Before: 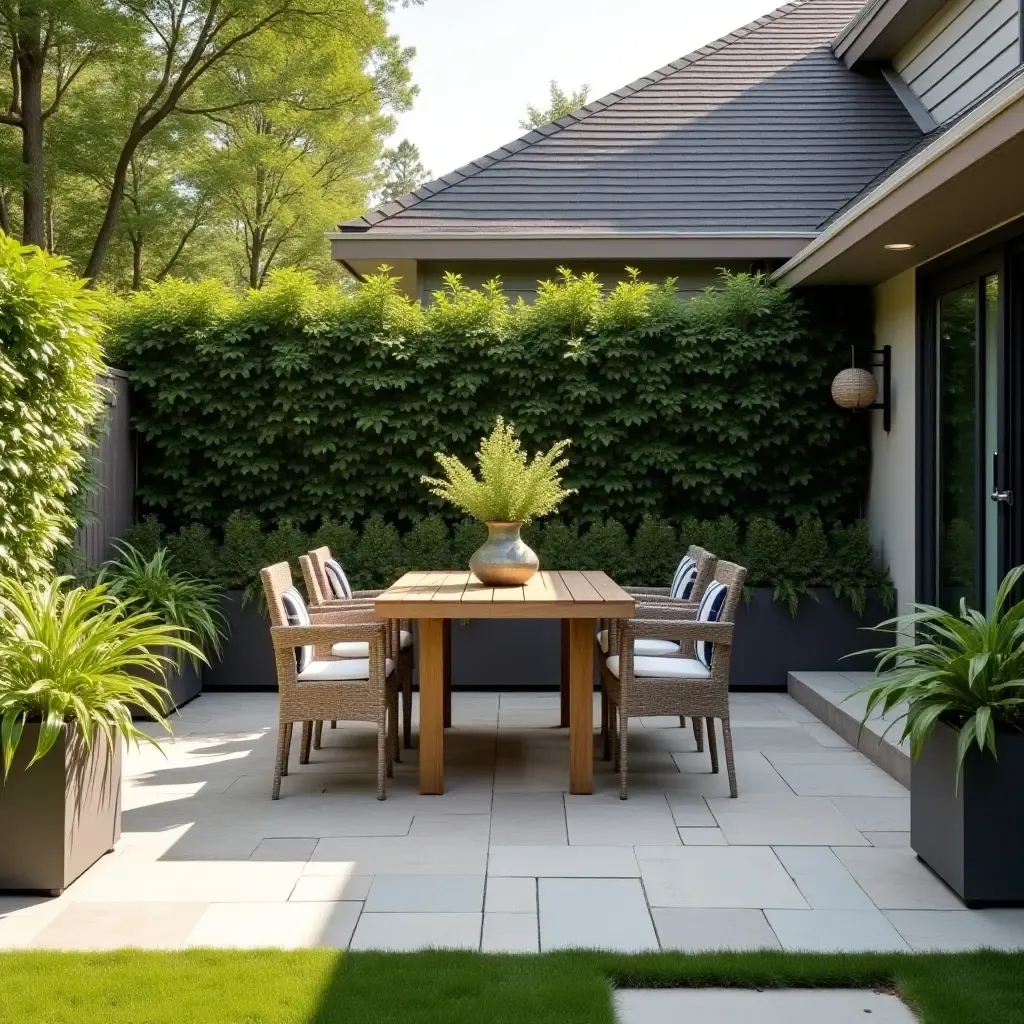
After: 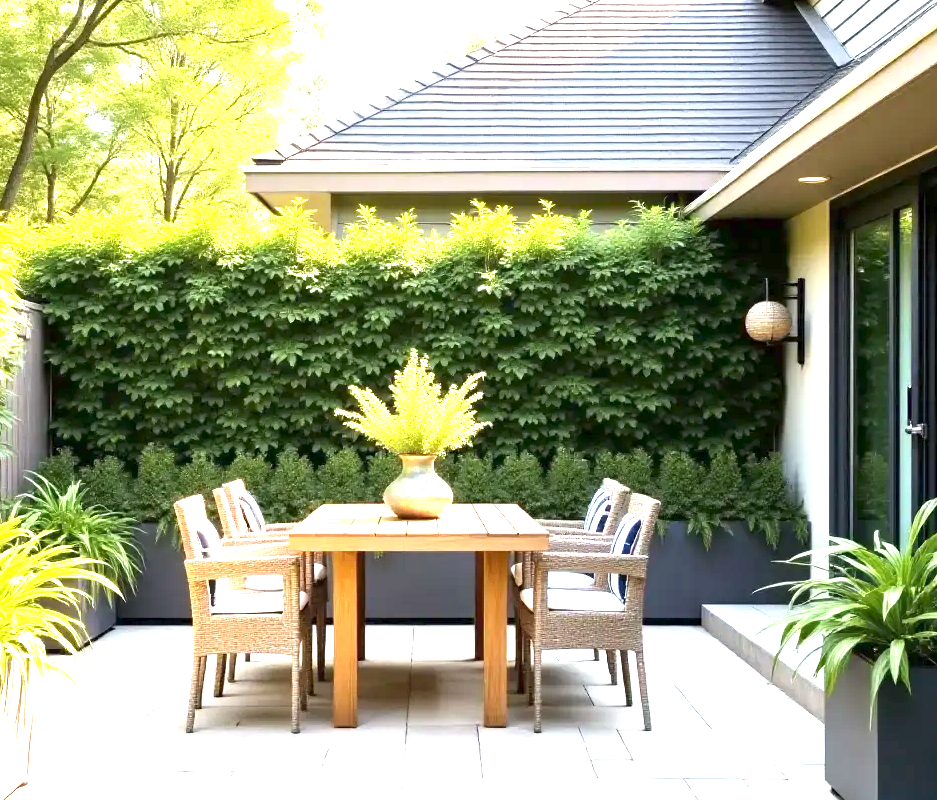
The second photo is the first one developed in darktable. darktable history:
crop: left 8.451%, top 6.552%, bottom 15.292%
exposure: exposure 2.266 EV, compensate exposure bias true, compensate highlight preservation false
